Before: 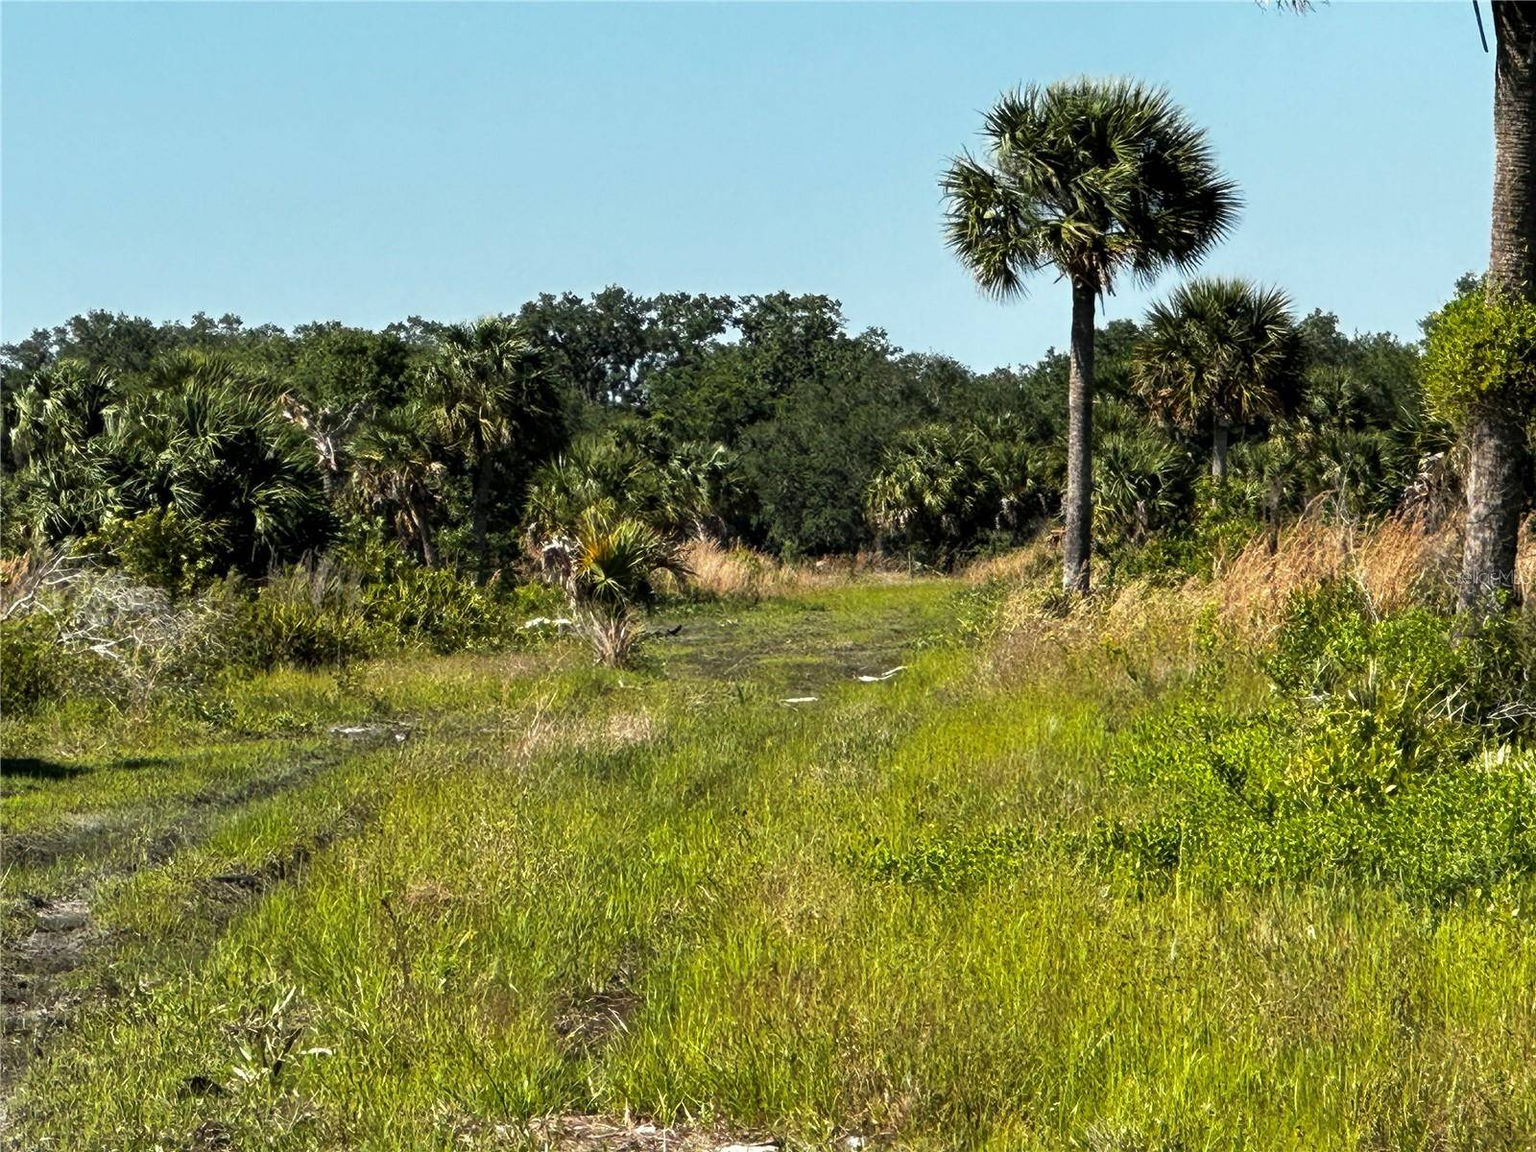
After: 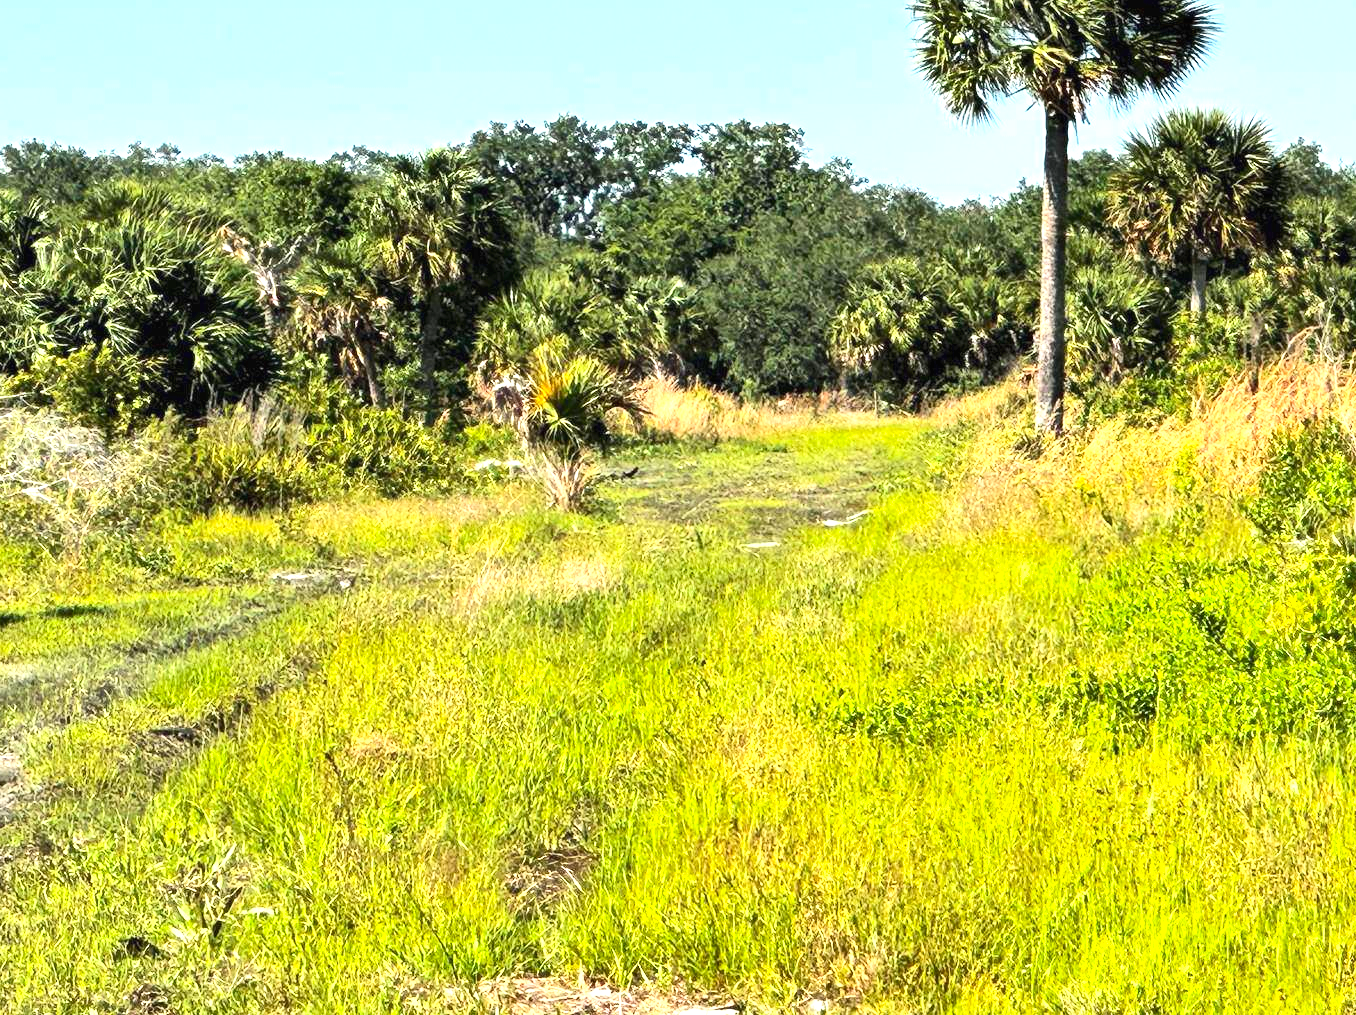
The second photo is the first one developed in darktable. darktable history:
exposure: black level correction 0, exposure 1.298 EV, compensate highlight preservation false
crop and rotate: left 4.589%, top 15.377%, right 10.644%
contrast brightness saturation: contrast 0.203, brightness 0.163, saturation 0.219
shadows and highlights: shadows 29.63, highlights -30.34, low approximation 0.01, soften with gaussian
